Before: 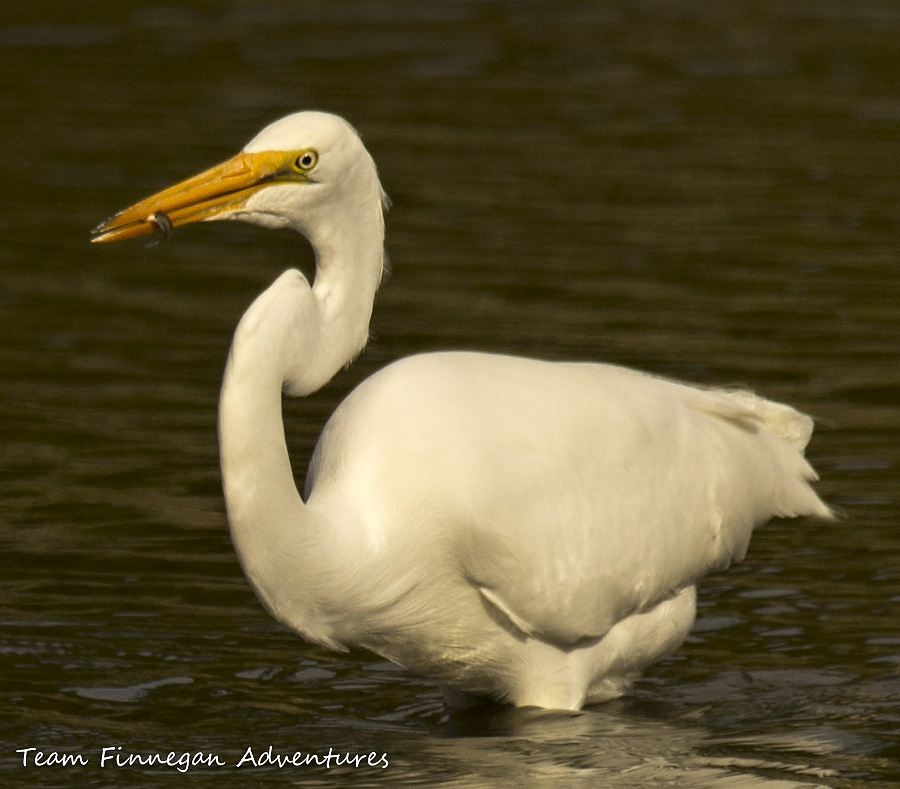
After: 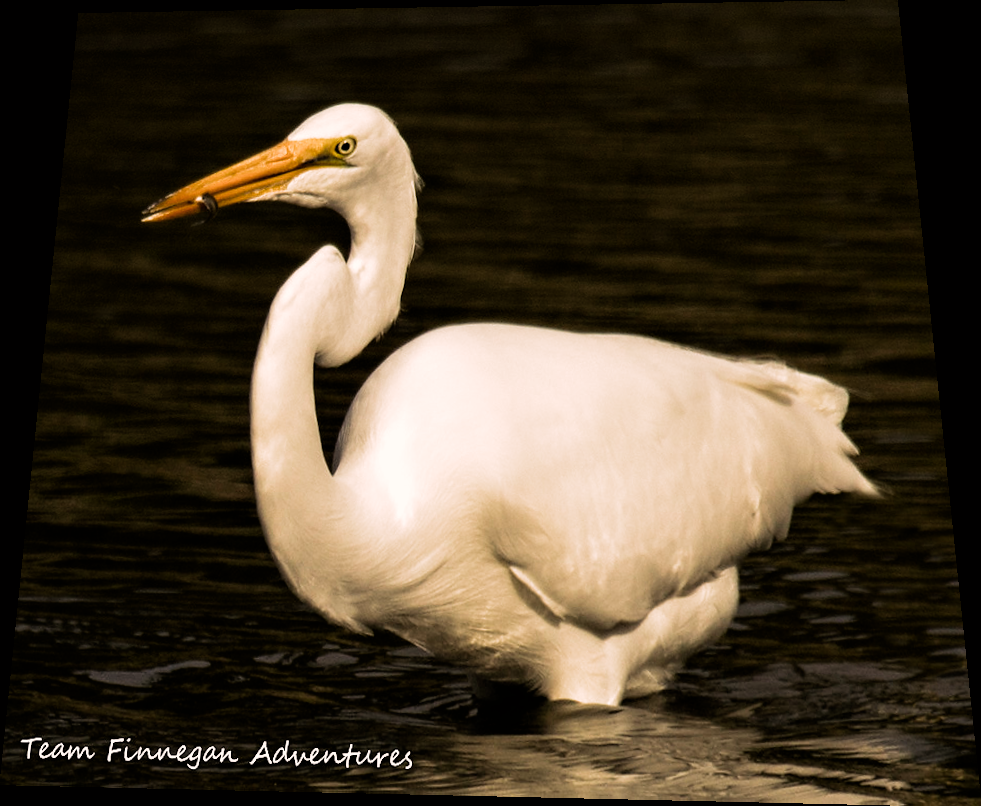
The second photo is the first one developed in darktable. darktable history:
color correction: highlights a* 5.81, highlights b* 4.84
rotate and perspective: rotation 0.128°, lens shift (vertical) -0.181, lens shift (horizontal) -0.044, shear 0.001, automatic cropping off
filmic rgb: black relative exposure -8.2 EV, white relative exposure 2.2 EV, threshold 3 EV, hardness 7.11, latitude 75%, contrast 1.325, highlights saturation mix -2%, shadows ↔ highlights balance 30%, preserve chrominance RGB euclidean norm, color science v5 (2021), contrast in shadows safe, contrast in highlights safe, enable highlight reconstruction true
